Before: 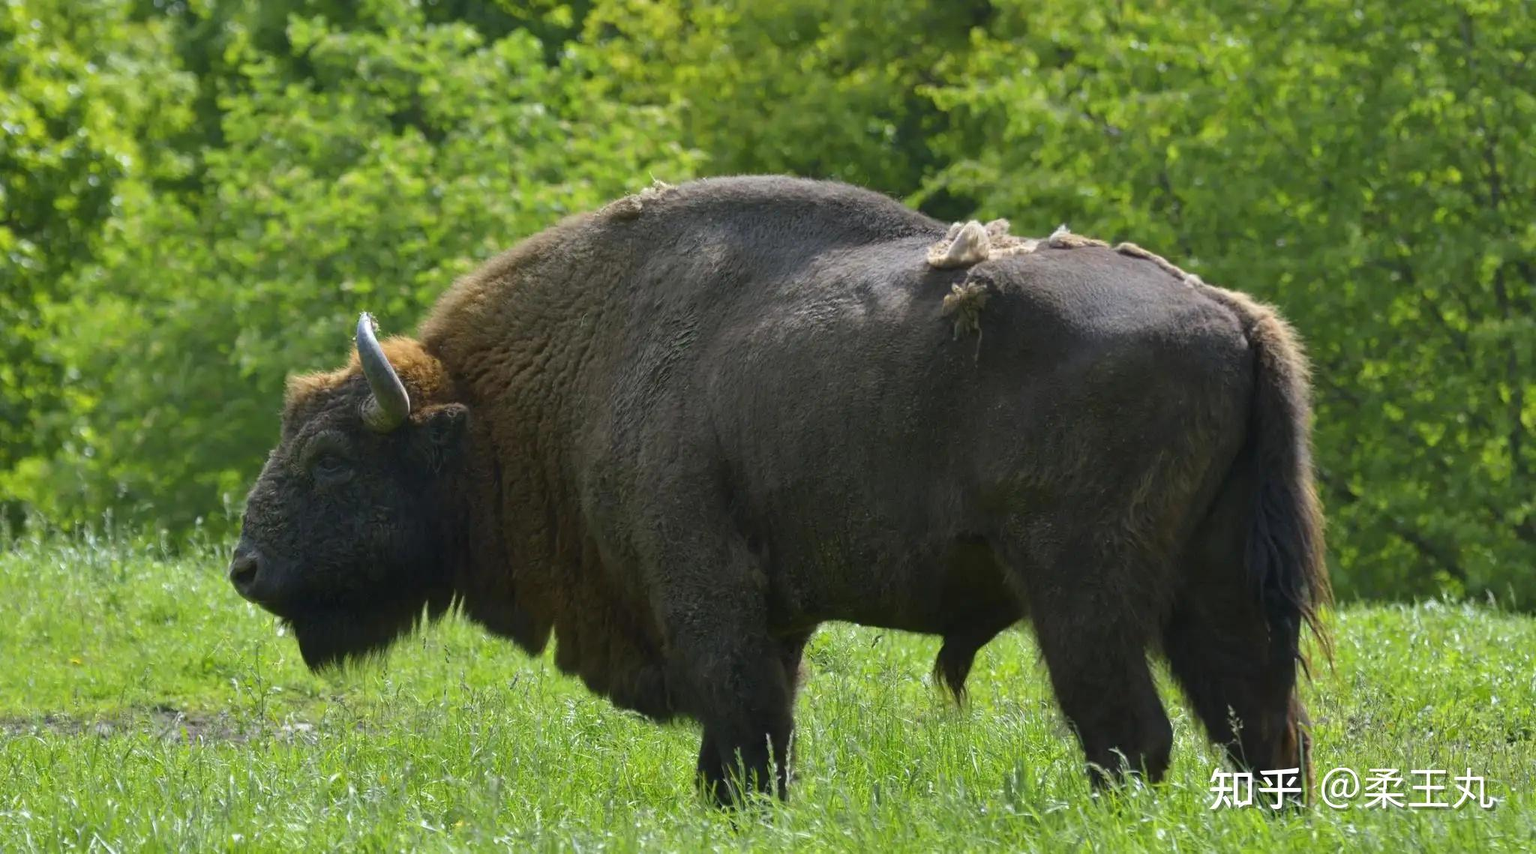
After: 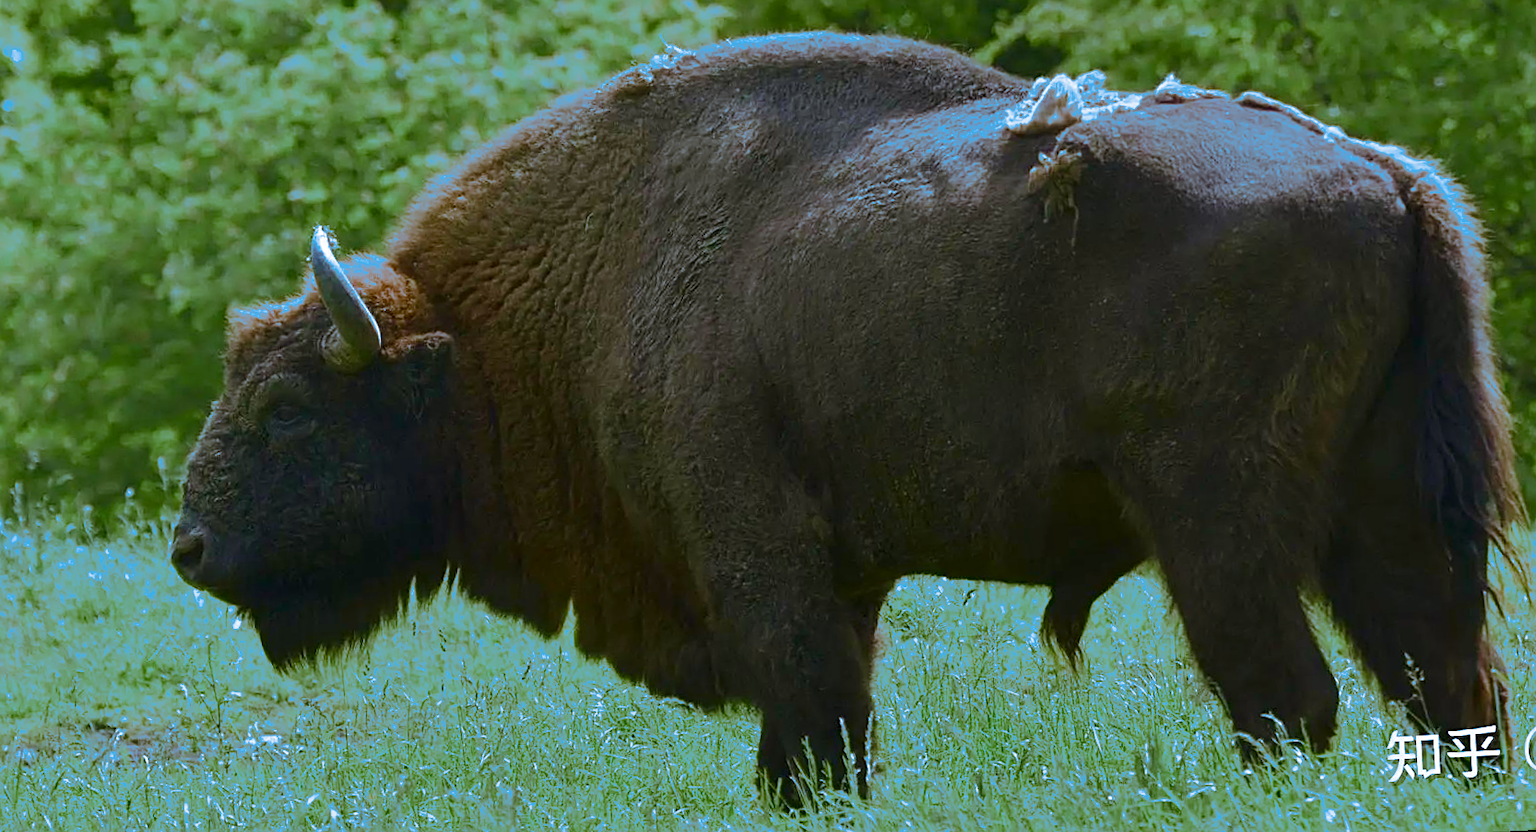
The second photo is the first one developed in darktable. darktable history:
crop and rotate: left 4.842%, top 15.51%, right 10.668%
sharpen: amount 0.6
color correction: highlights a* 3.84, highlights b* 5.07
velvia: on, module defaults
contrast brightness saturation: contrast 0.16, saturation 0.32
rotate and perspective: rotation -3°, crop left 0.031, crop right 0.968, crop top 0.07, crop bottom 0.93
split-toning: shadows › hue 220°, shadows › saturation 0.64, highlights › hue 220°, highlights › saturation 0.64, balance 0, compress 5.22%
